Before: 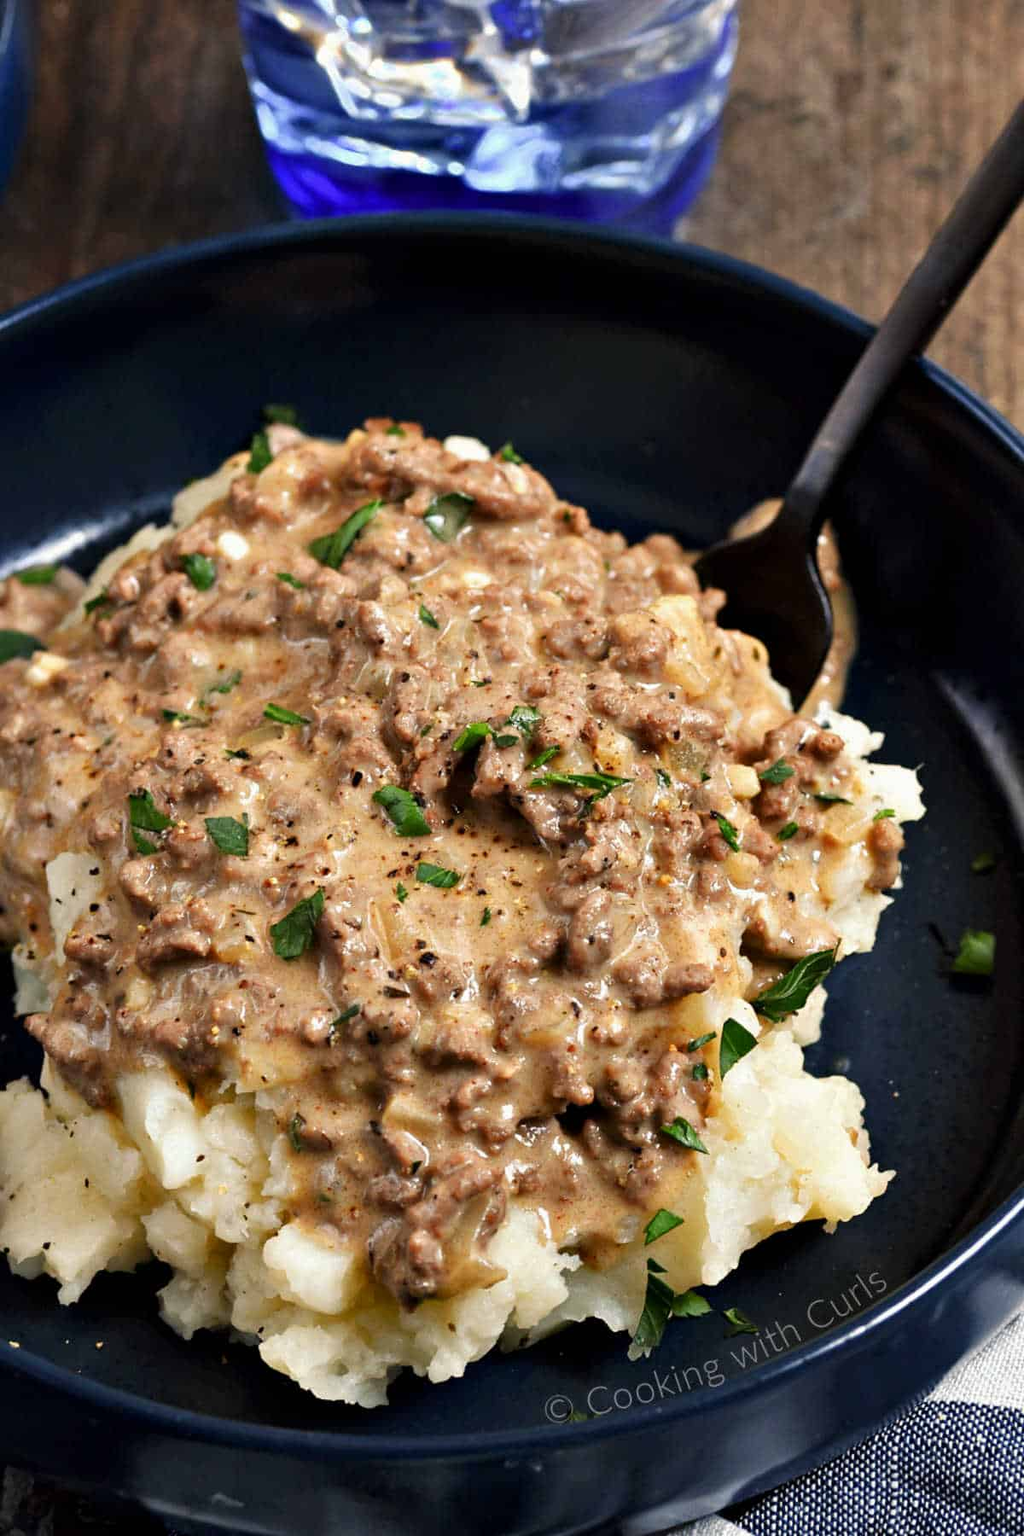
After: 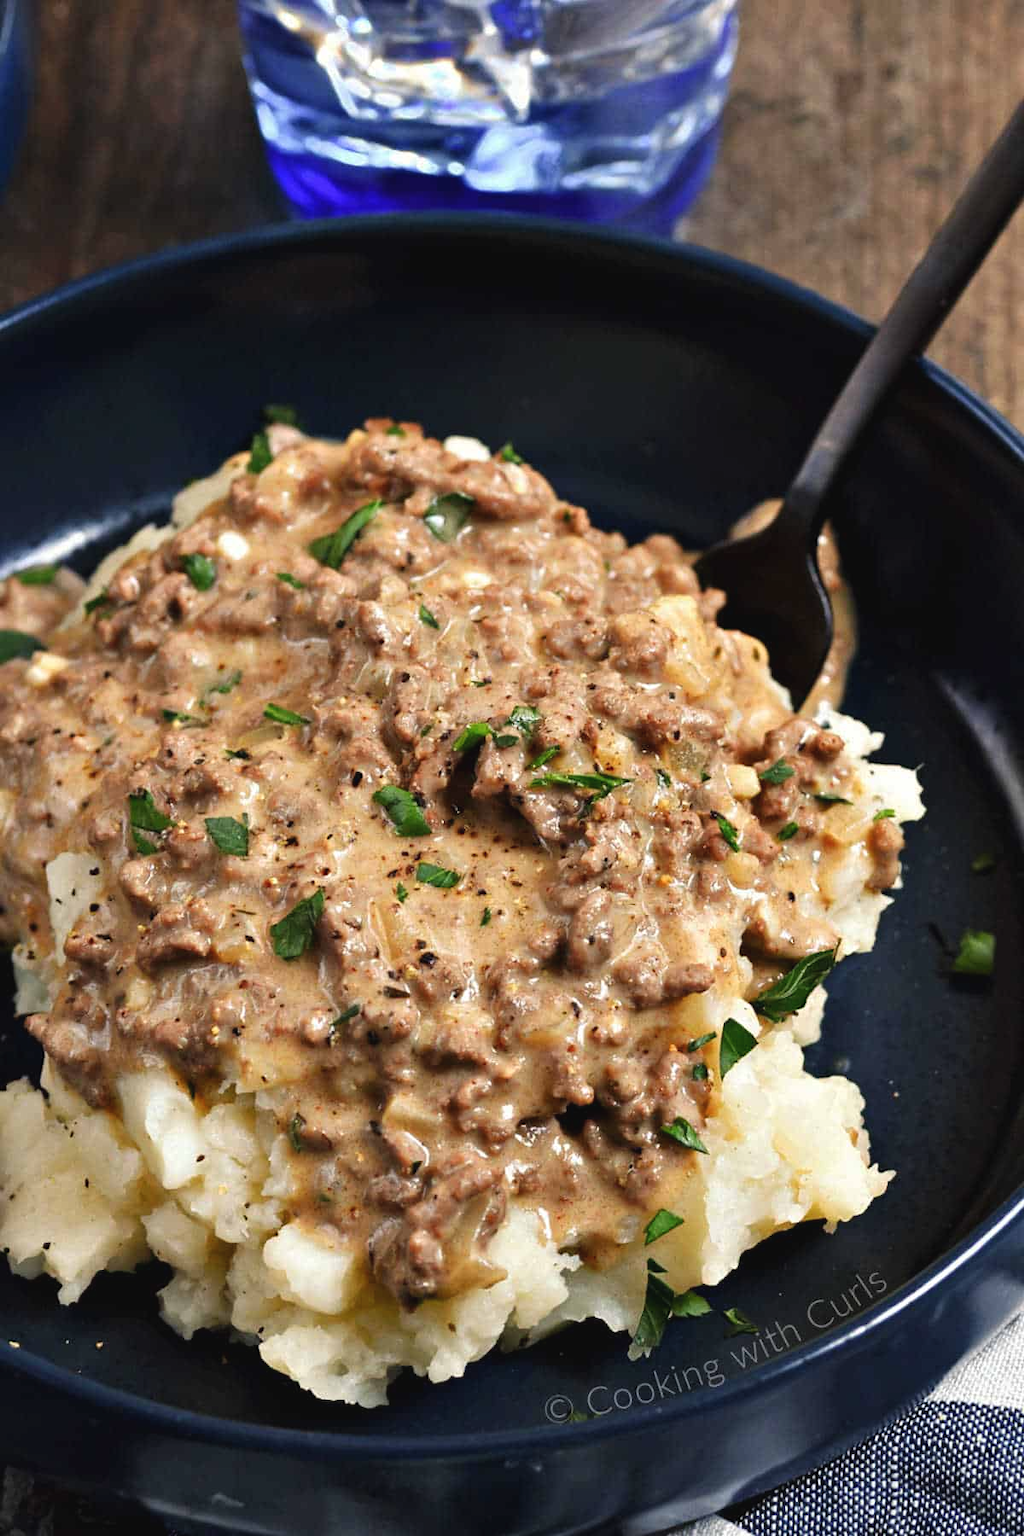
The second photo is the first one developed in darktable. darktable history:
exposure: black level correction -0.003, exposure 0.038 EV, compensate highlight preservation false
